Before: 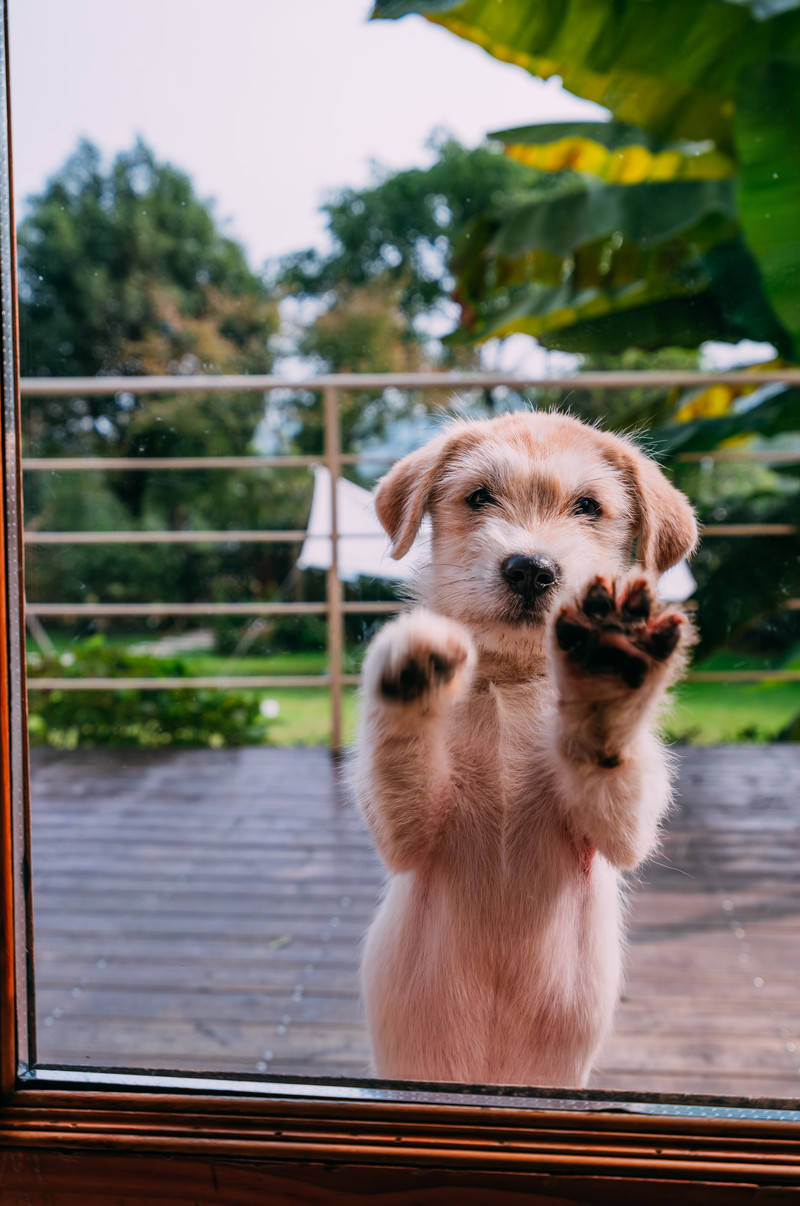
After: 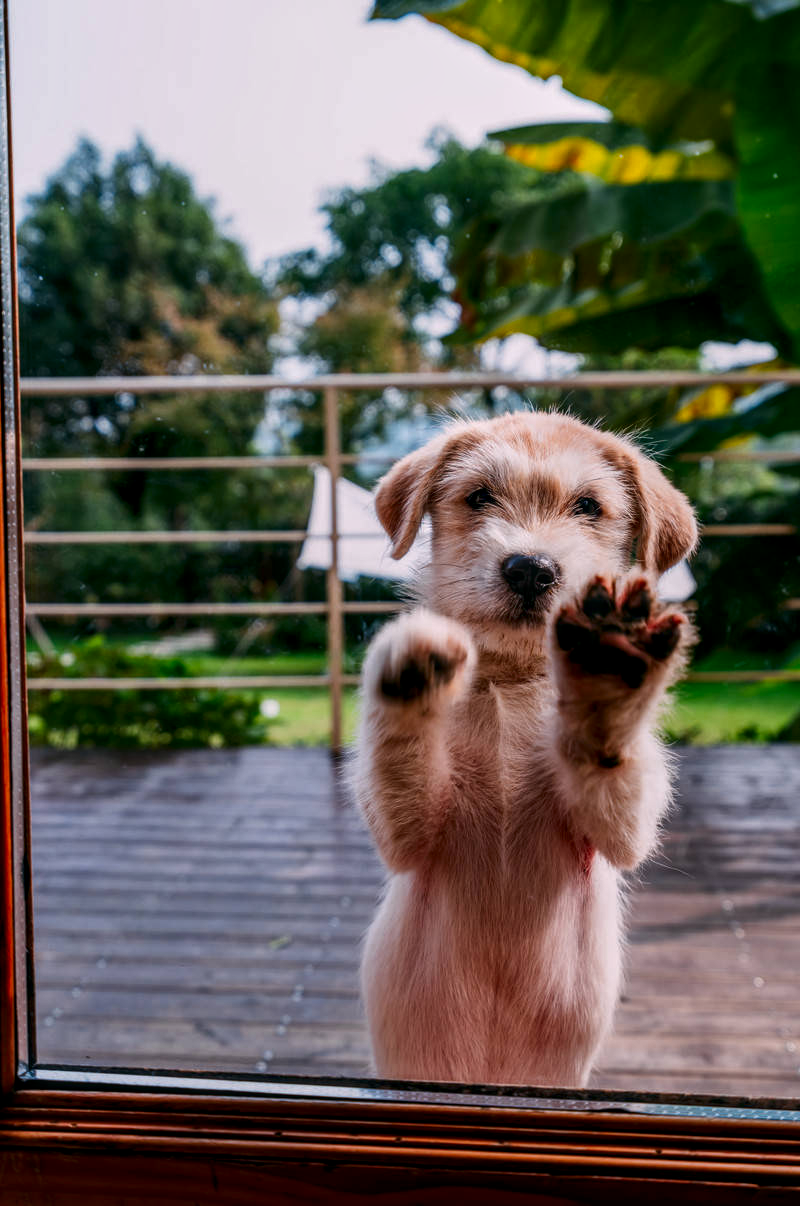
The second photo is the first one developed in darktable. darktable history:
contrast brightness saturation: contrast 0.069, brightness -0.126, saturation 0.048
local contrast: on, module defaults
